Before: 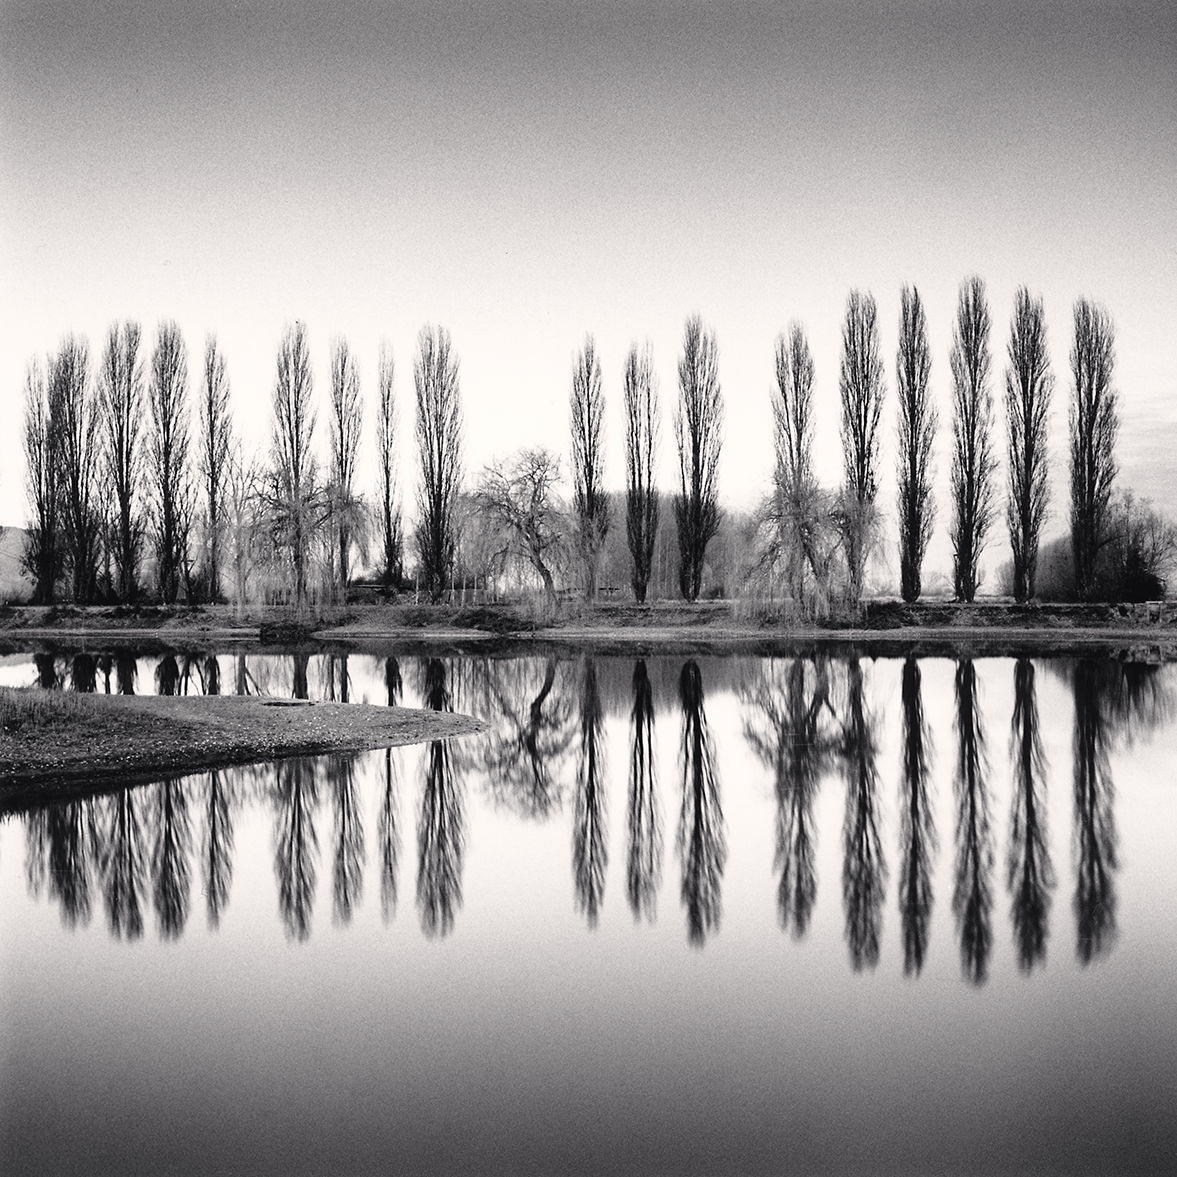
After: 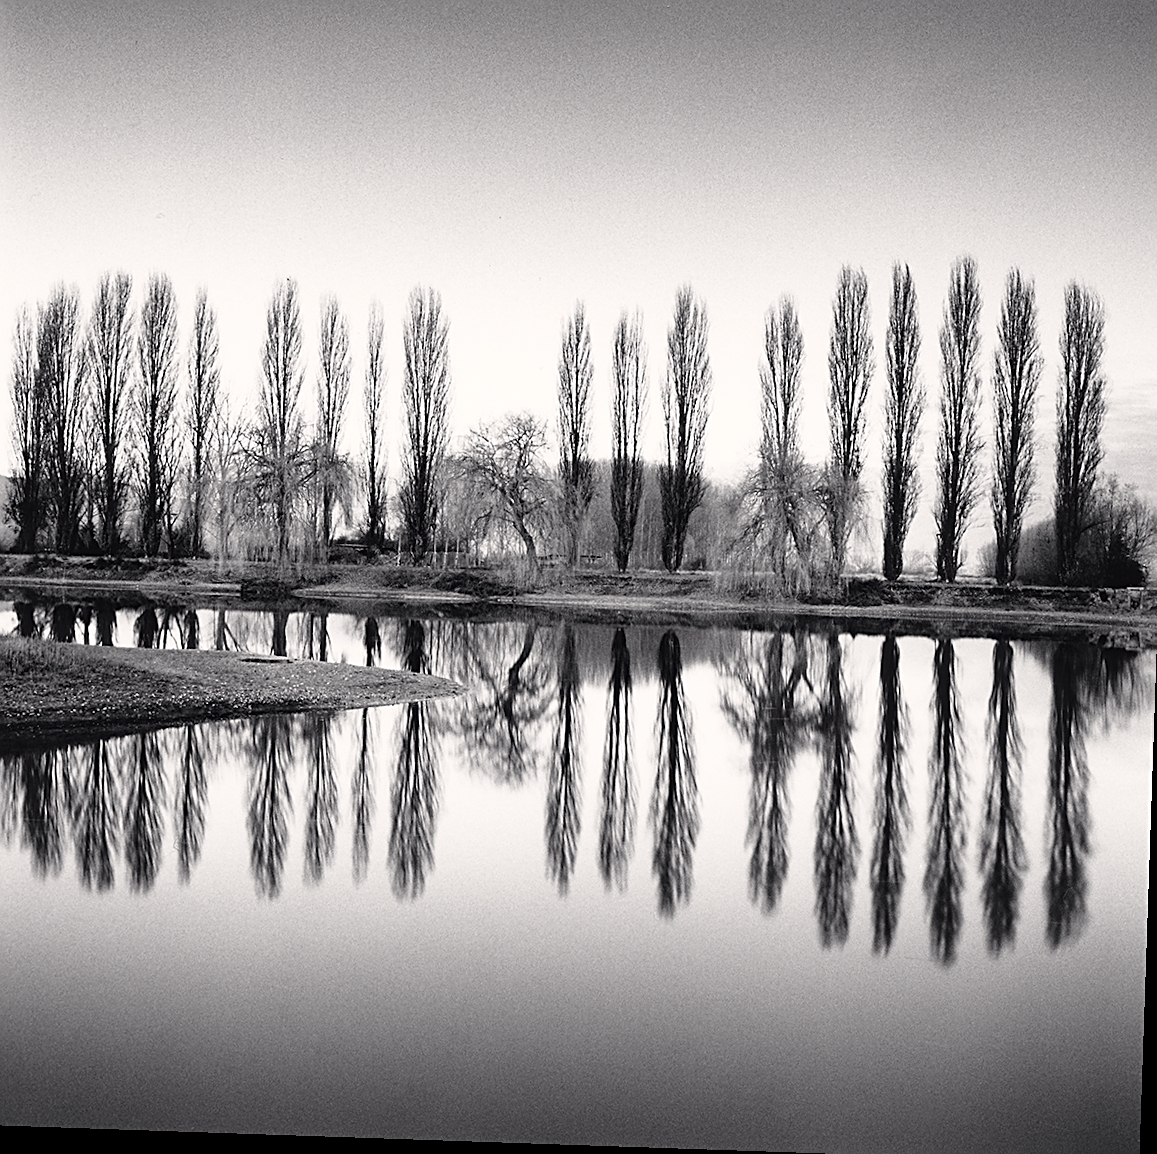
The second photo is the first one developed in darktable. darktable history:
crop and rotate: angle -1.95°, left 3.159%, top 4.343%, right 1.654%, bottom 0.761%
sharpen: on, module defaults
